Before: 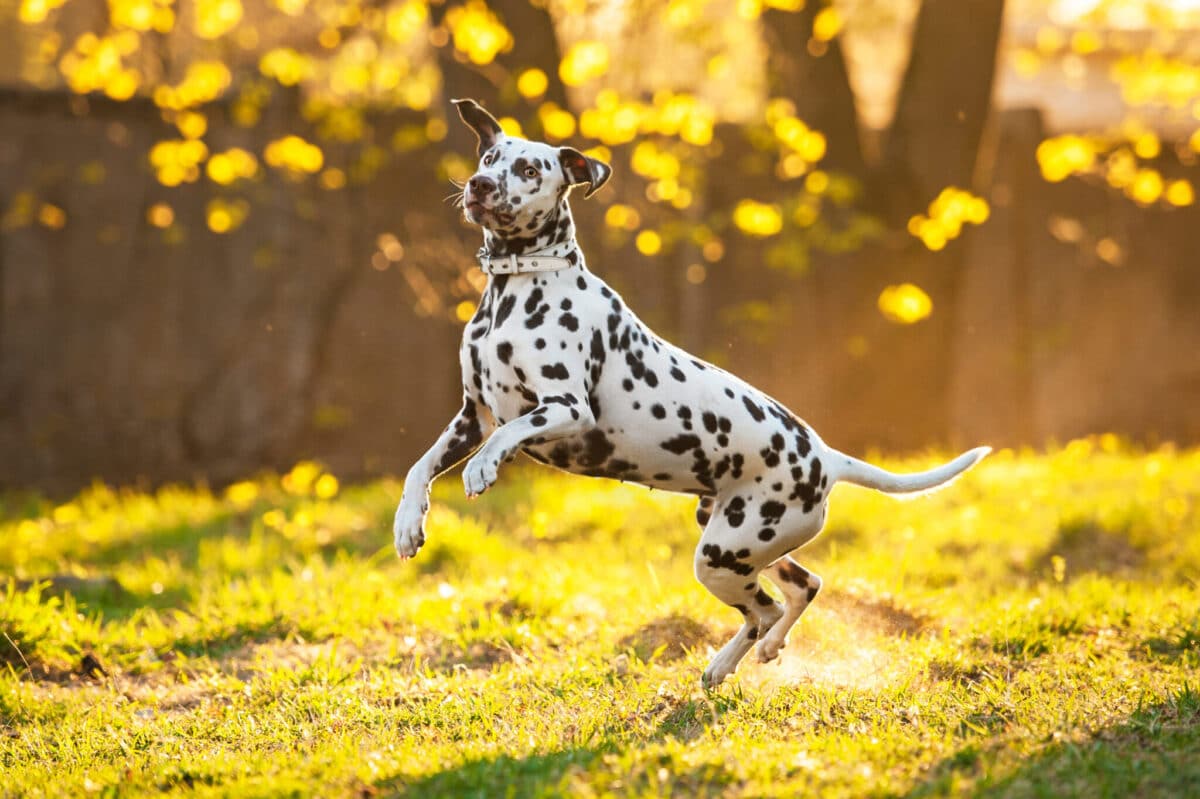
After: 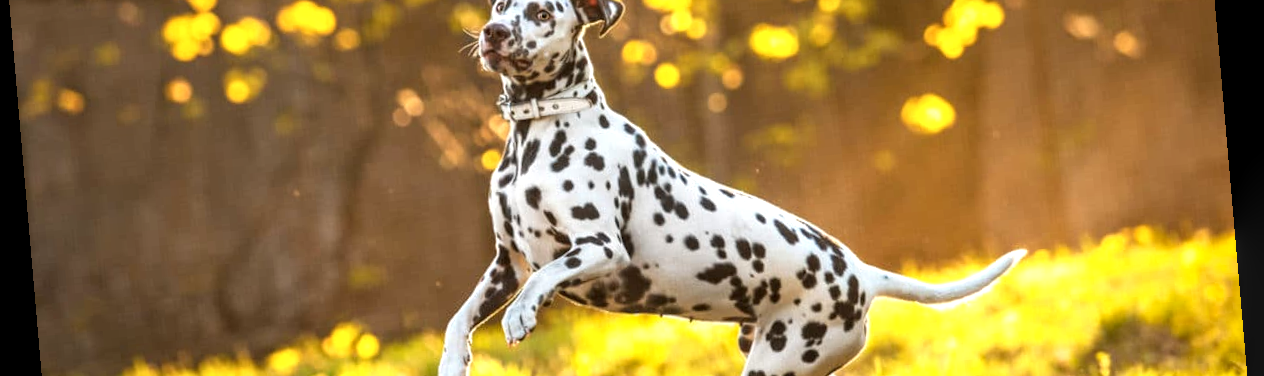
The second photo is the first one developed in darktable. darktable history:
local contrast: detail 130%
exposure: exposure 0.3 EV, compensate highlight preservation false
rotate and perspective: rotation -4.98°, automatic cropping off
crop and rotate: top 23.84%, bottom 34.294%
